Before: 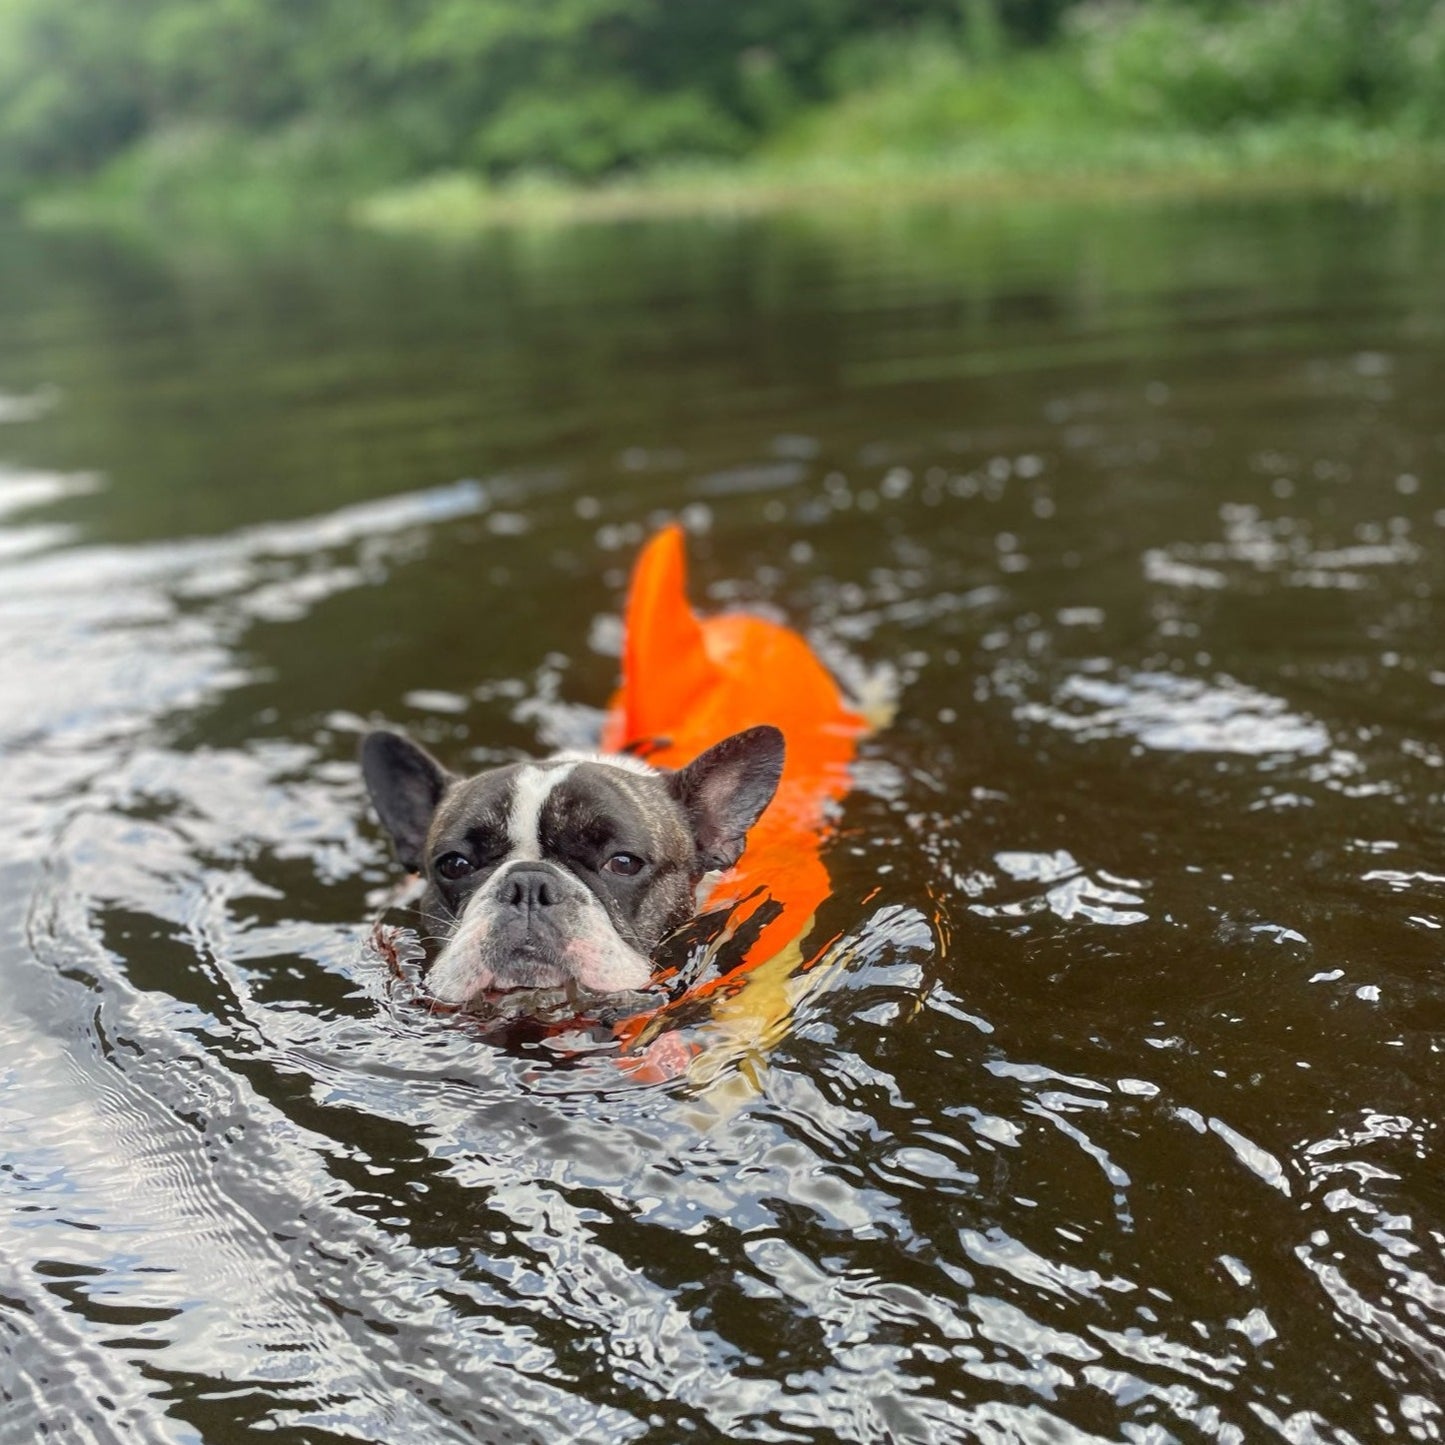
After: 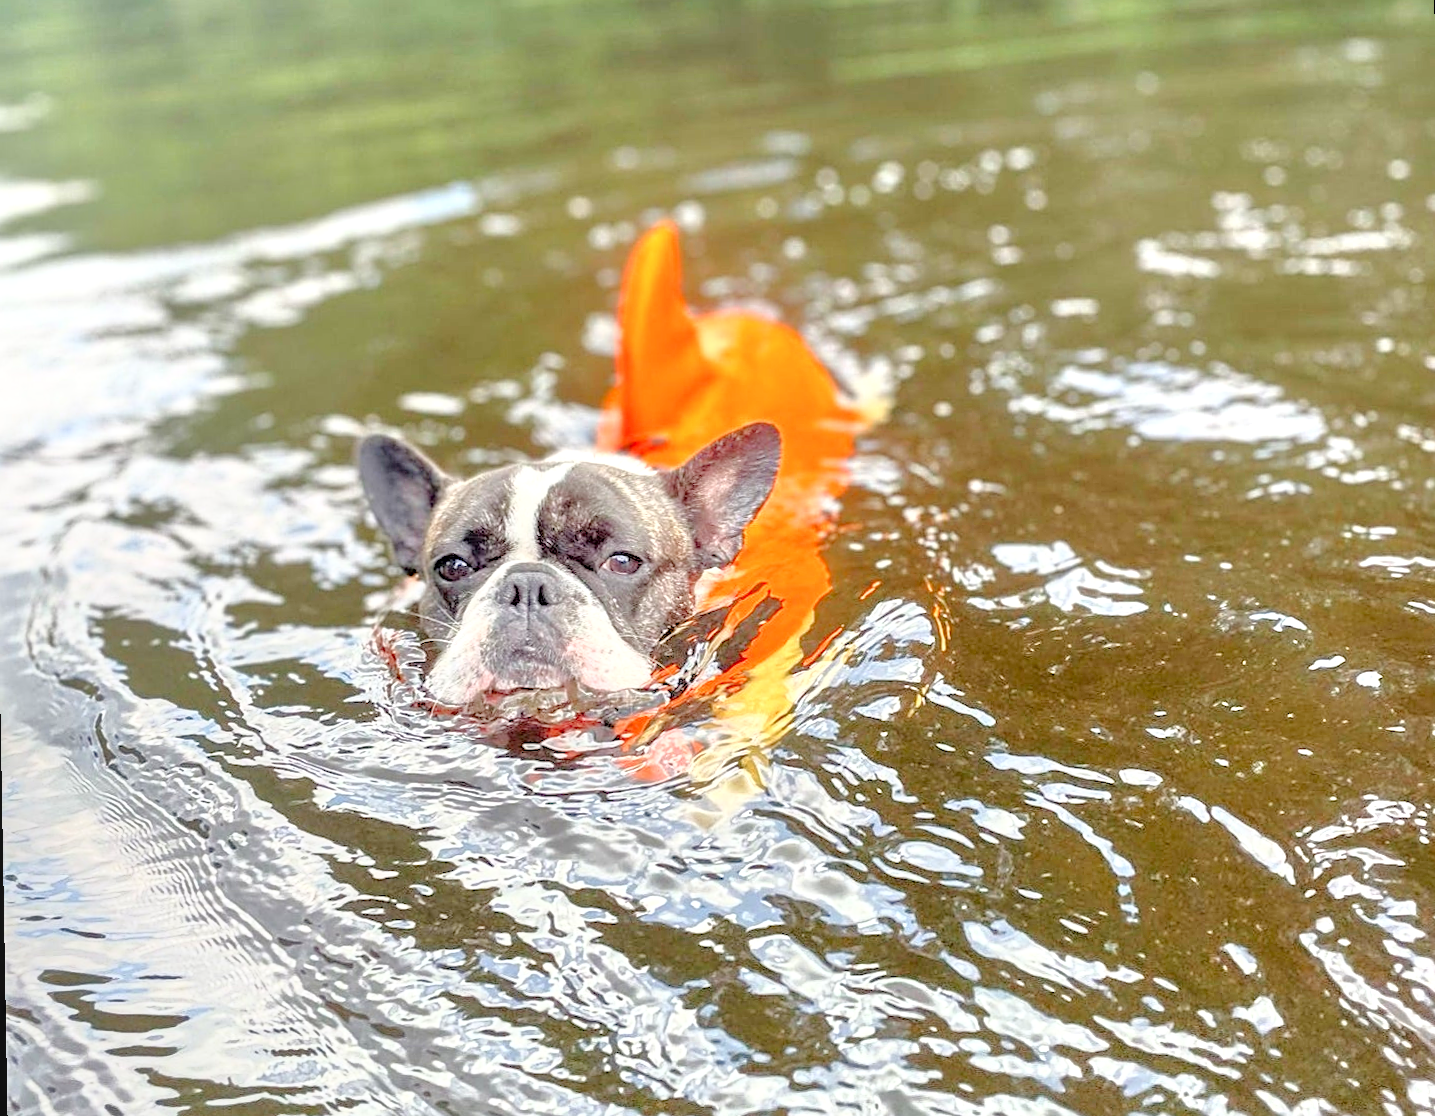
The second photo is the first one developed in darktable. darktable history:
sharpen: on, module defaults
tone curve: curves: ch0 [(0, 0) (0.004, 0.008) (0.077, 0.156) (0.169, 0.29) (0.774, 0.774) (1, 1)], color space Lab, linked channels, preserve colors none
tone equalizer: -7 EV 0.15 EV, -6 EV 0.6 EV, -5 EV 1.15 EV, -4 EV 1.33 EV, -3 EV 1.15 EV, -2 EV 0.6 EV, -1 EV 0.15 EV, mask exposure compensation -0.5 EV
crop and rotate: top 19.998%
rotate and perspective: rotation -1°, crop left 0.011, crop right 0.989, crop top 0.025, crop bottom 0.975
local contrast: detail 130%
base curve: curves: ch0 [(0, 0) (0.557, 0.834) (1, 1)]
